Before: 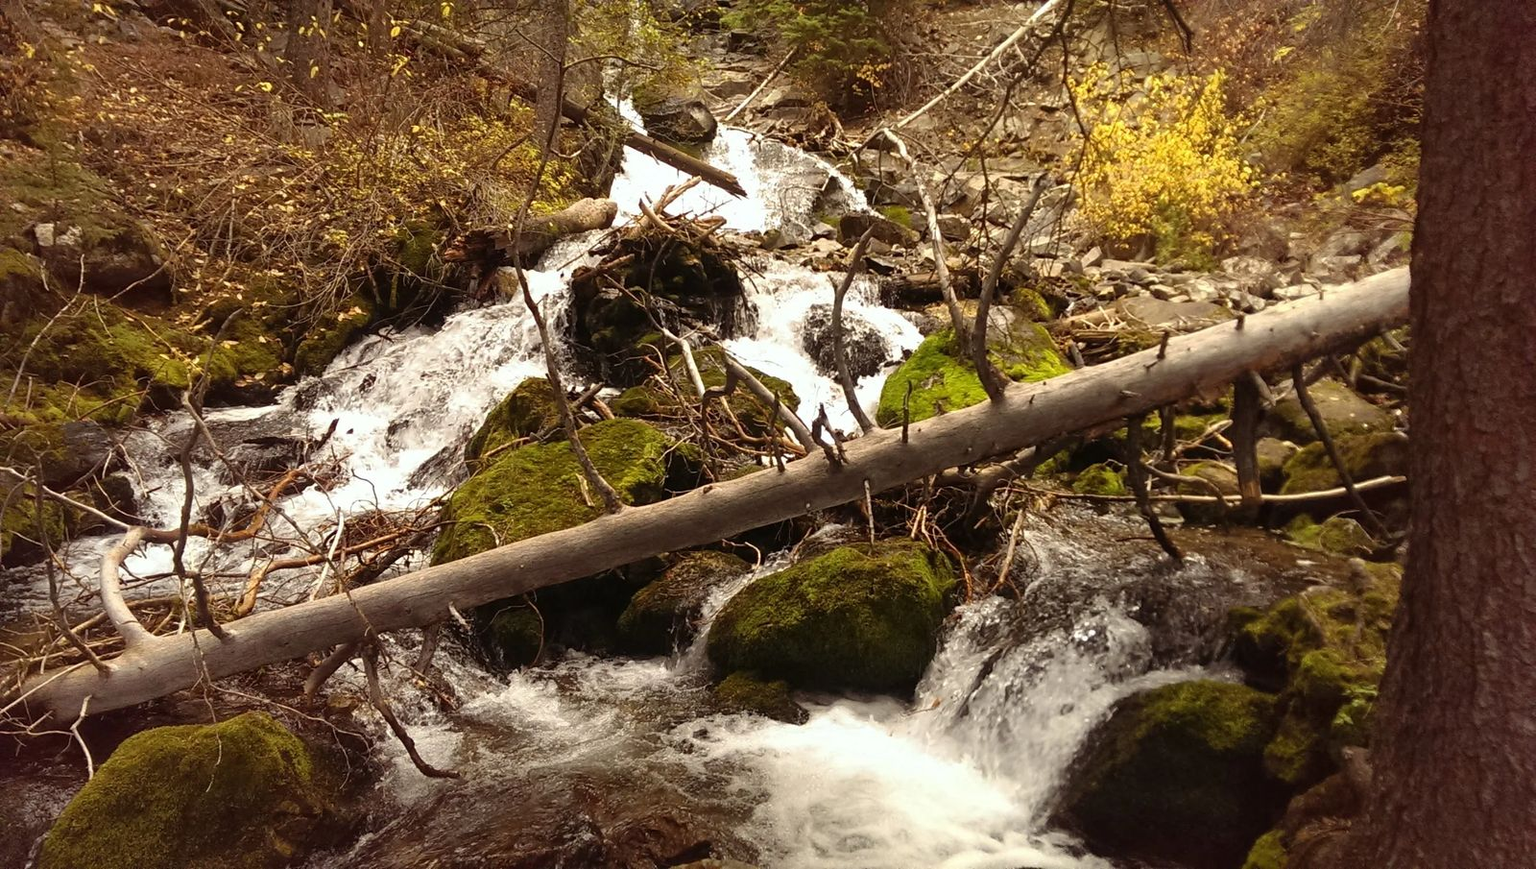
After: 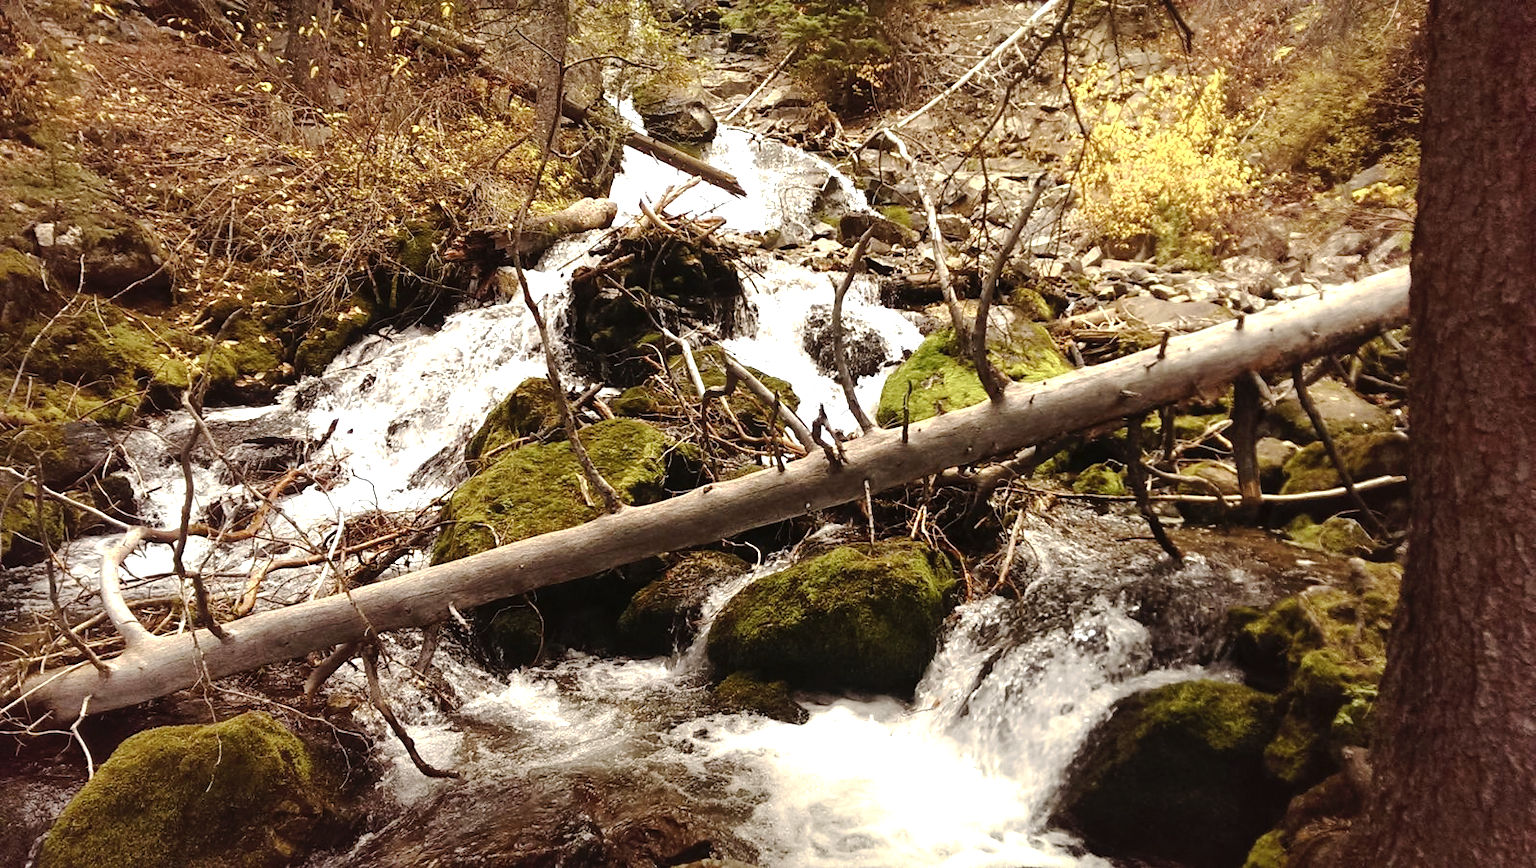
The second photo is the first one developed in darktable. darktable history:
contrast brightness saturation: contrast 0.06, brightness -0.01, saturation -0.23
exposure: black level correction 0, exposure 0.7 EV, compensate exposure bias true, compensate highlight preservation false
tone curve: curves: ch0 [(0, 0) (0.003, 0.012) (0.011, 0.014) (0.025, 0.02) (0.044, 0.034) (0.069, 0.047) (0.1, 0.063) (0.136, 0.086) (0.177, 0.131) (0.224, 0.183) (0.277, 0.243) (0.335, 0.317) (0.399, 0.403) (0.468, 0.488) (0.543, 0.573) (0.623, 0.649) (0.709, 0.718) (0.801, 0.795) (0.898, 0.872) (1, 1)], preserve colors none
